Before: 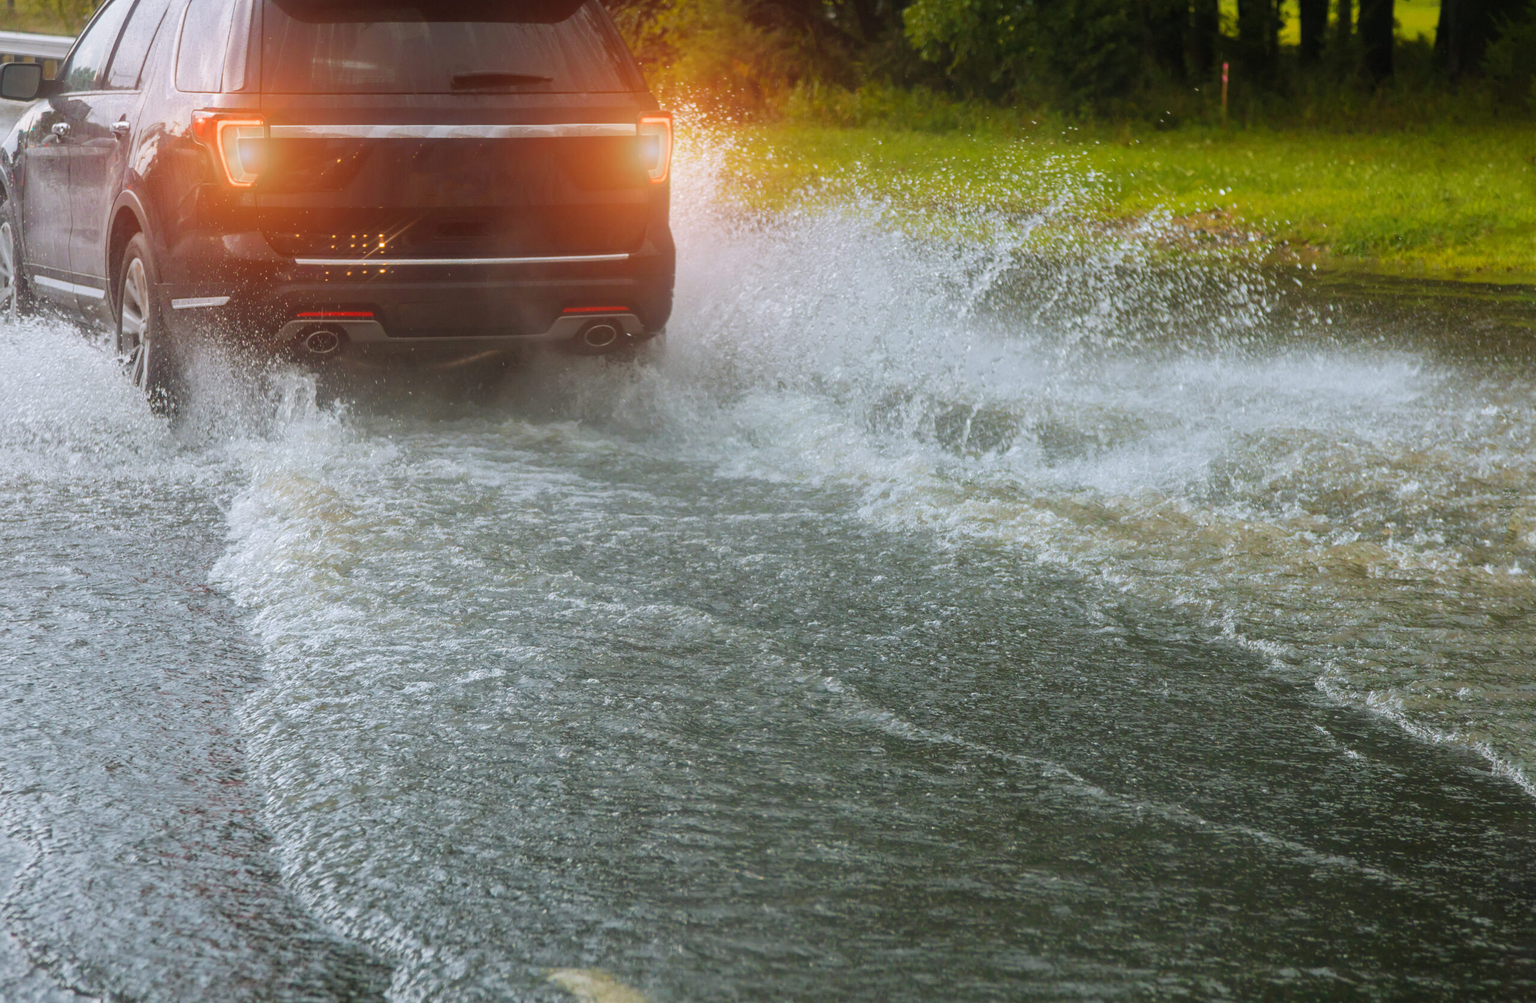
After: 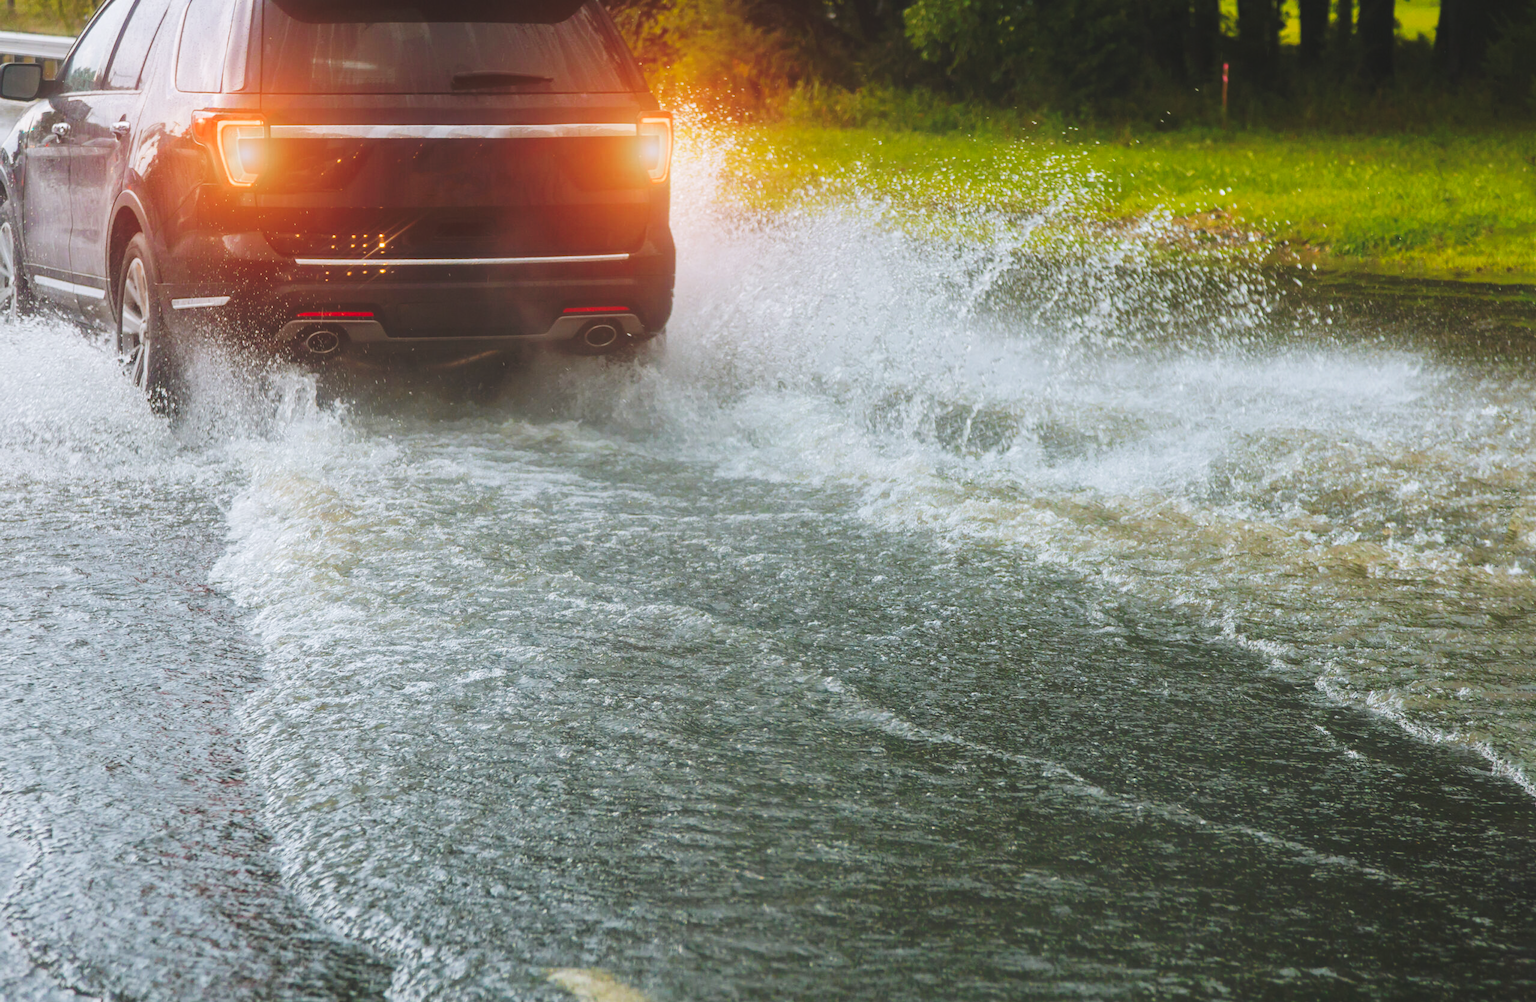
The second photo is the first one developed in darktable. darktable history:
tone curve: curves: ch0 [(0, 0) (0.003, 0.077) (0.011, 0.089) (0.025, 0.105) (0.044, 0.122) (0.069, 0.134) (0.1, 0.151) (0.136, 0.171) (0.177, 0.198) (0.224, 0.23) (0.277, 0.273) (0.335, 0.343) (0.399, 0.422) (0.468, 0.508) (0.543, 0.601) (0.623, 0.695) (0.709, 0.782) (0.801, 0.866) (0.898, 0.934) (1, 1)], preserve colors none
